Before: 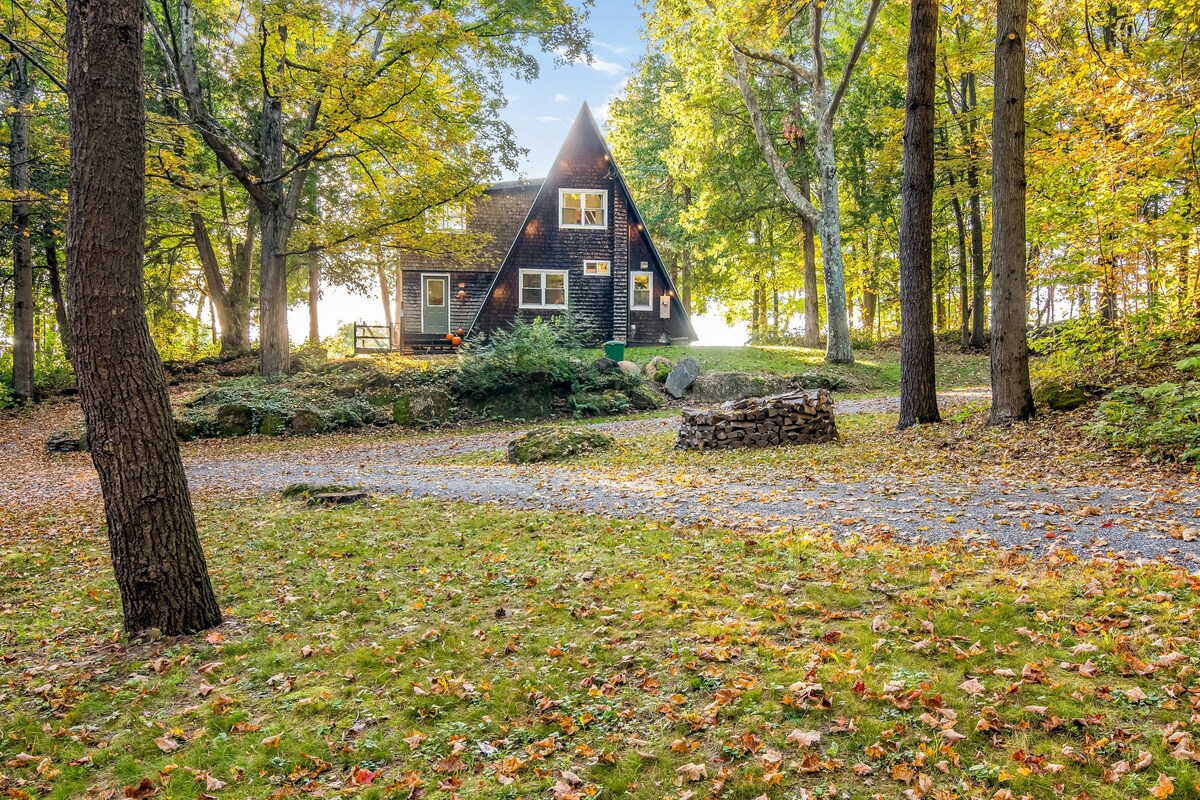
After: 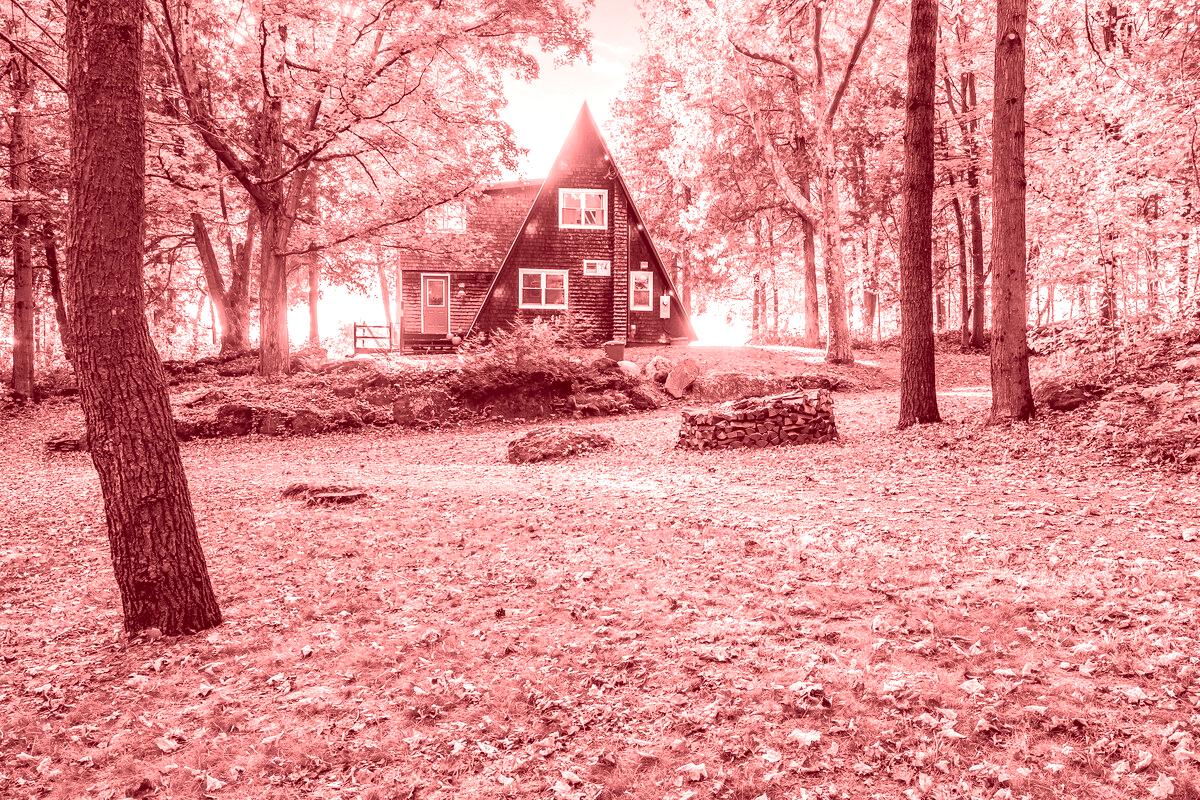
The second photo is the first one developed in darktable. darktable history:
tone equalizer: -8 EV -0.417 EV, -7 EV -0.389 EV, -6 EV -0.333 EV, -5 EV -0.222 EV, -3 EV 0.222 EV, -2 EV 0.333 EV, -1 EV 0.389 EV, +0 EV 0.417 EV, edges refinement/feathering 500, mask exposure compensation -1.57 EV, preserve details no
colorize: saturation 60%, source mix 100%
